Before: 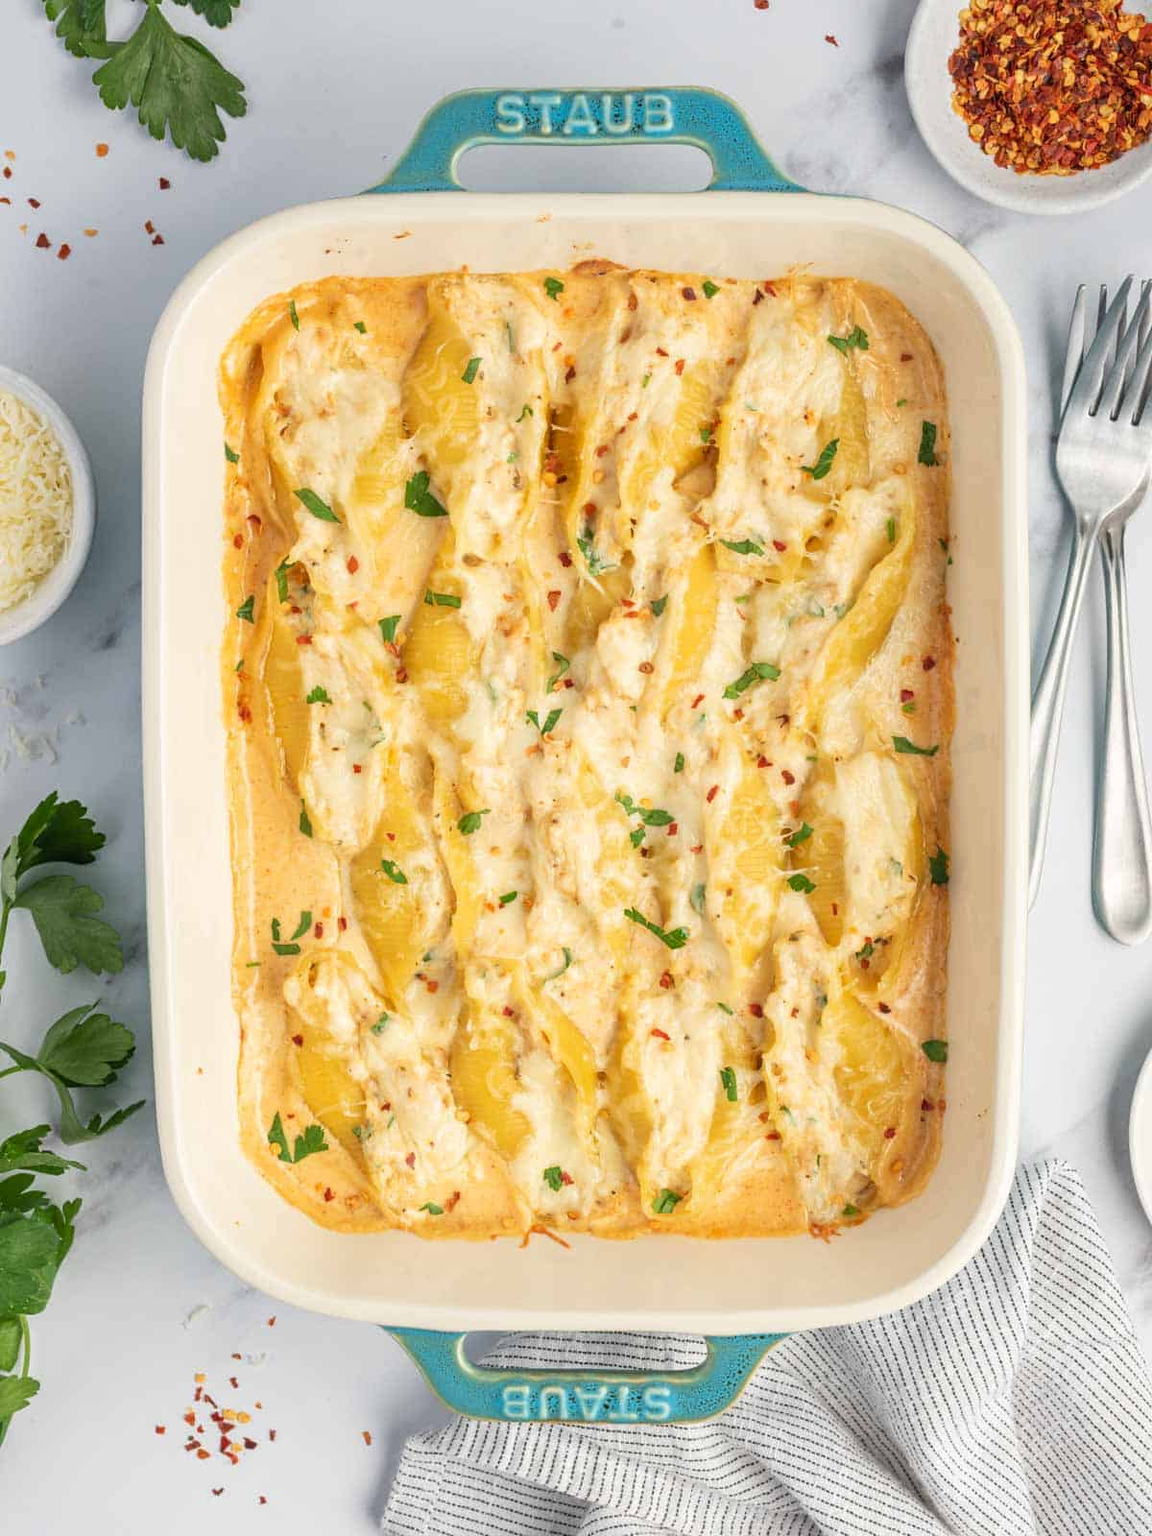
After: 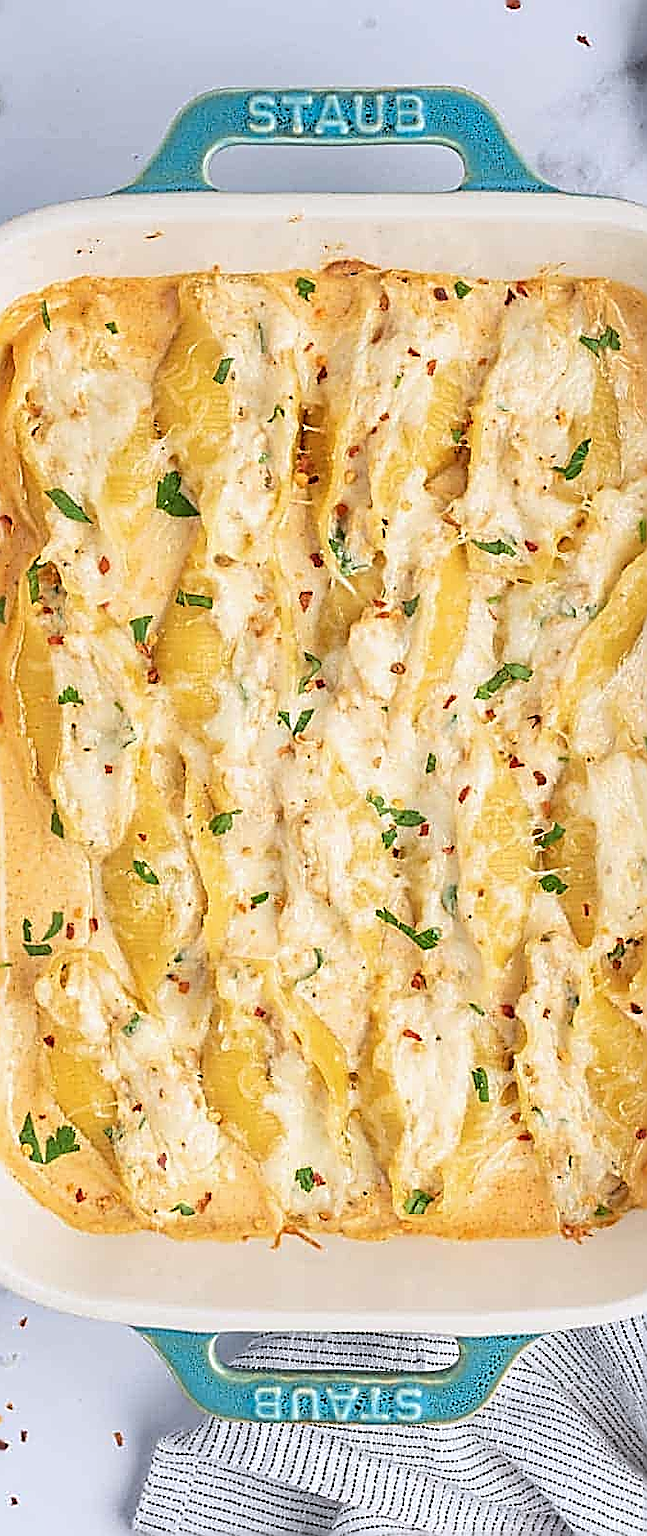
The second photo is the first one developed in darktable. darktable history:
crop: left 21.619%, right 22.137%, bottom 0.007%
sharpen: amount 1.992
color calibration: gray › normalize channels true, illuminant as shot in camera, x 0.358, y 0.373, temperature 4628.91 K, gamut compression 0.005
tone equalizer: smoothing diameter 2.21%, edges refinement/feathering 23.49, mask exposure compensation -1.57 EV, filter diffusion 5
